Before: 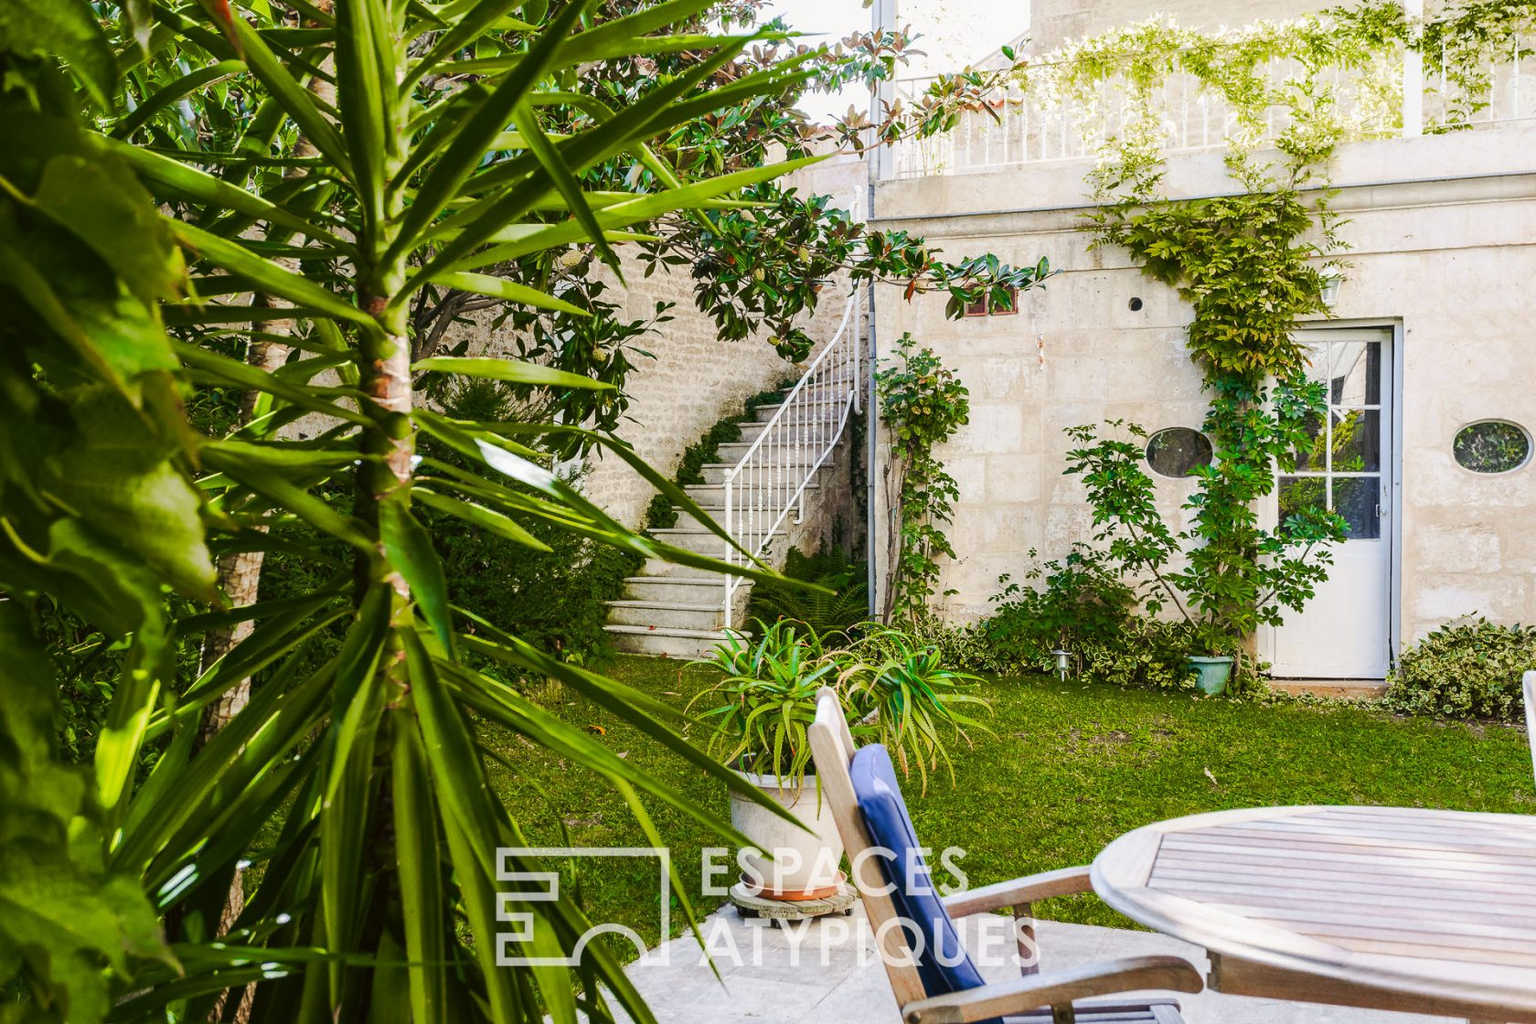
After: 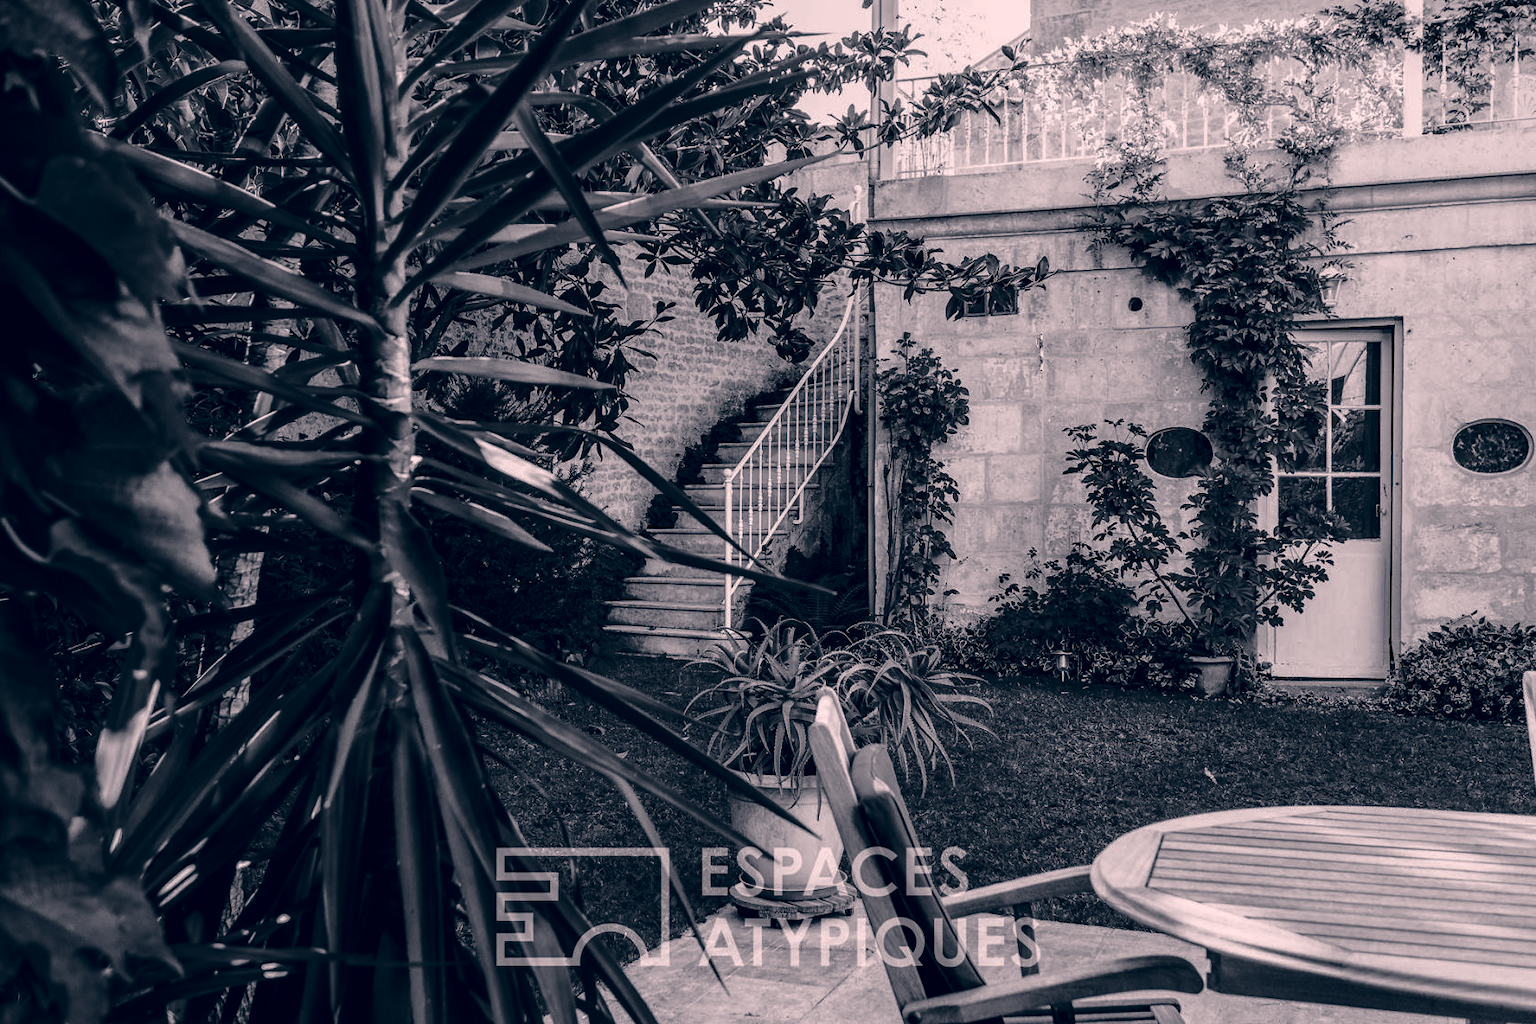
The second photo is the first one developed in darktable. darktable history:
contrast brightness saturation: contrast -0.03, brightness -0.59, saturation -1
local contrast: on, module defaults
white balance: emerald 1
color correction: highlights a* 14.46, highlights b* 5.85, shadows a* -5.53, shadows b* -15.24, saturation 0.85
